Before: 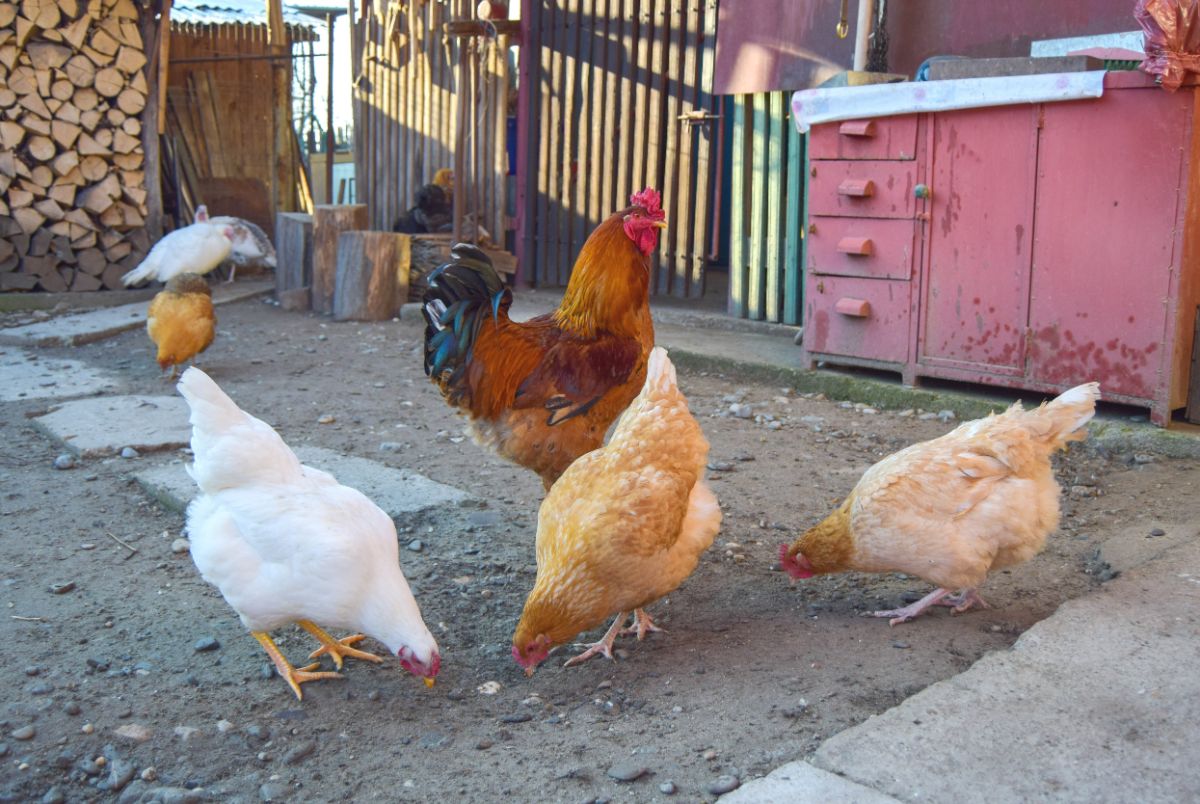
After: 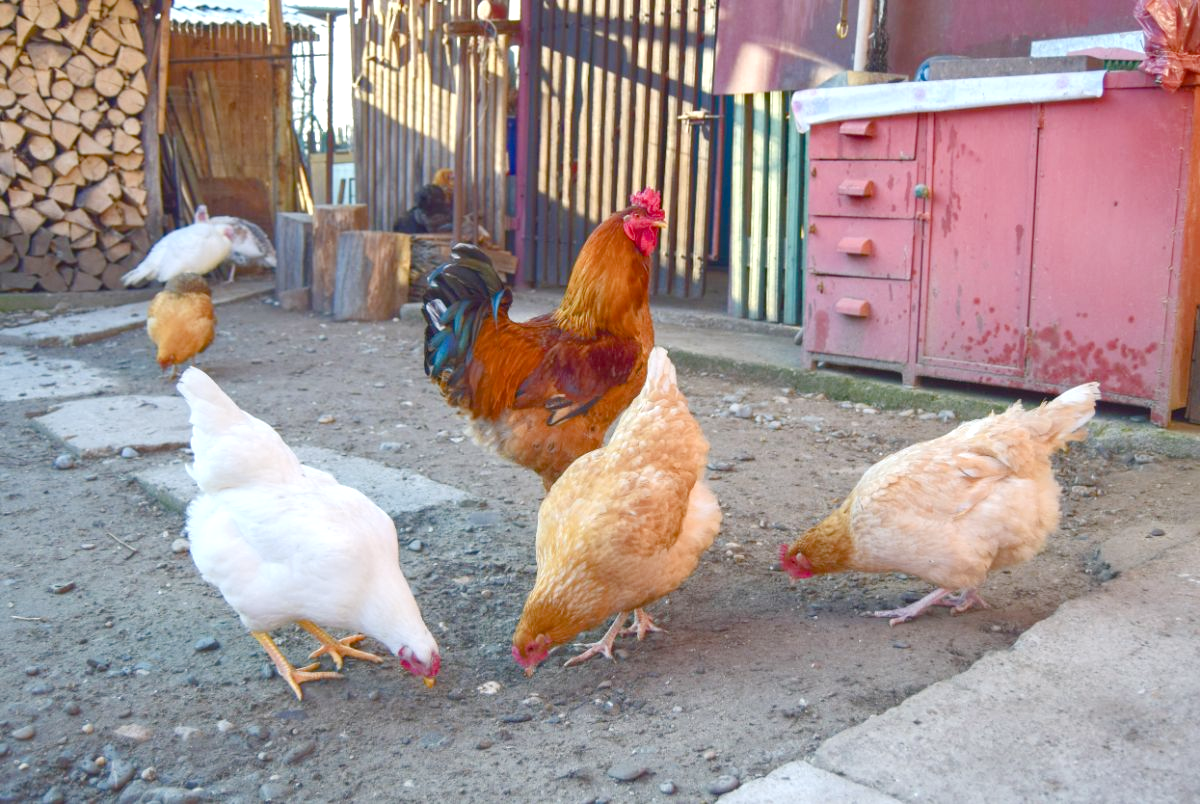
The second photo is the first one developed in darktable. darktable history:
color balance rgb: shadows lift › chroma 1%, shadows lift › hue 113°, highlights gain › chroma 0.2%, highlights gain › hue 333°, perceptual saturation grading › global saturation 20%, perceptual saturation grading › highlights -50%, perceptual saturation grading › shadows 25%, contrast -10%
exposure: exposure 0.6 EV, compensate highlight preservation false
white balance: emerald 1
